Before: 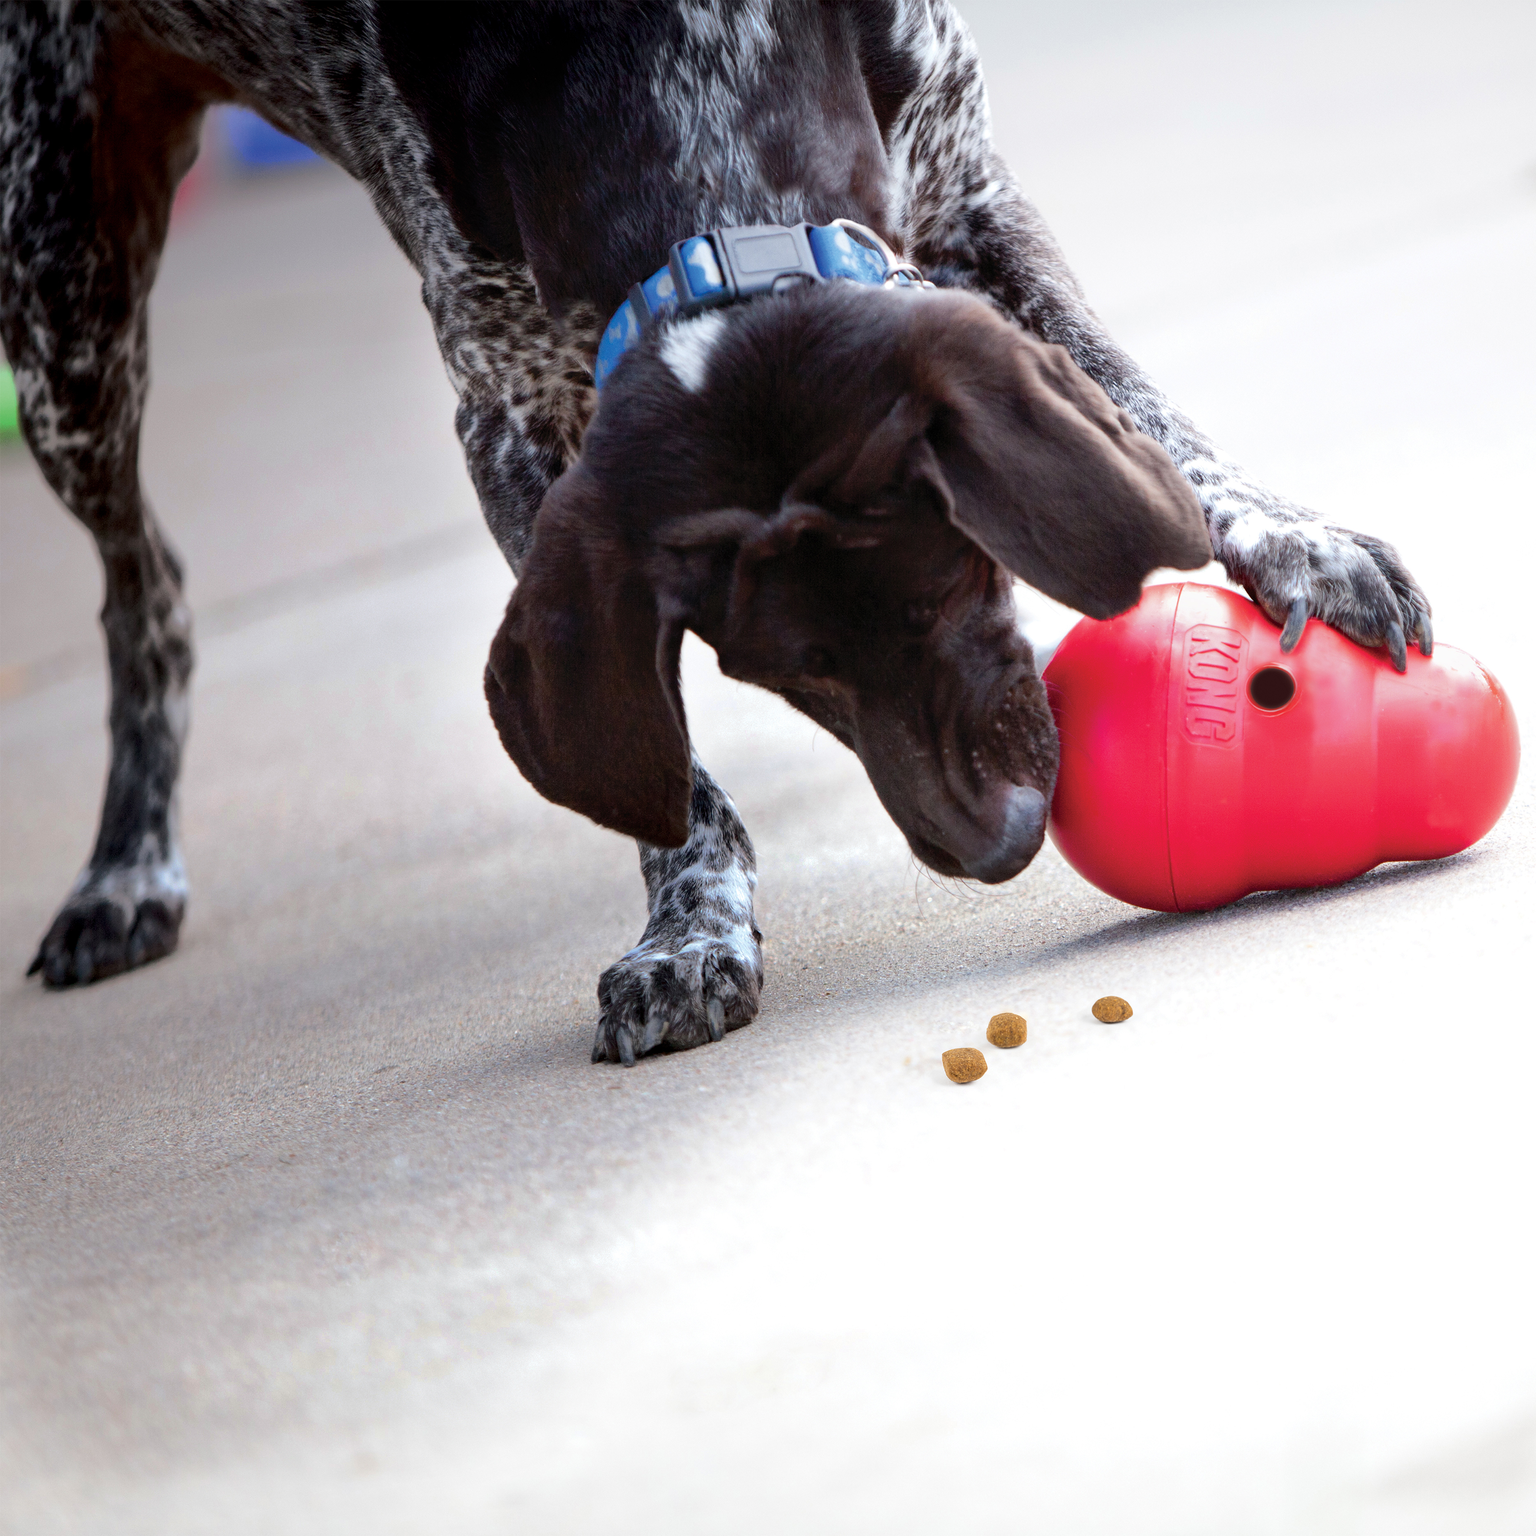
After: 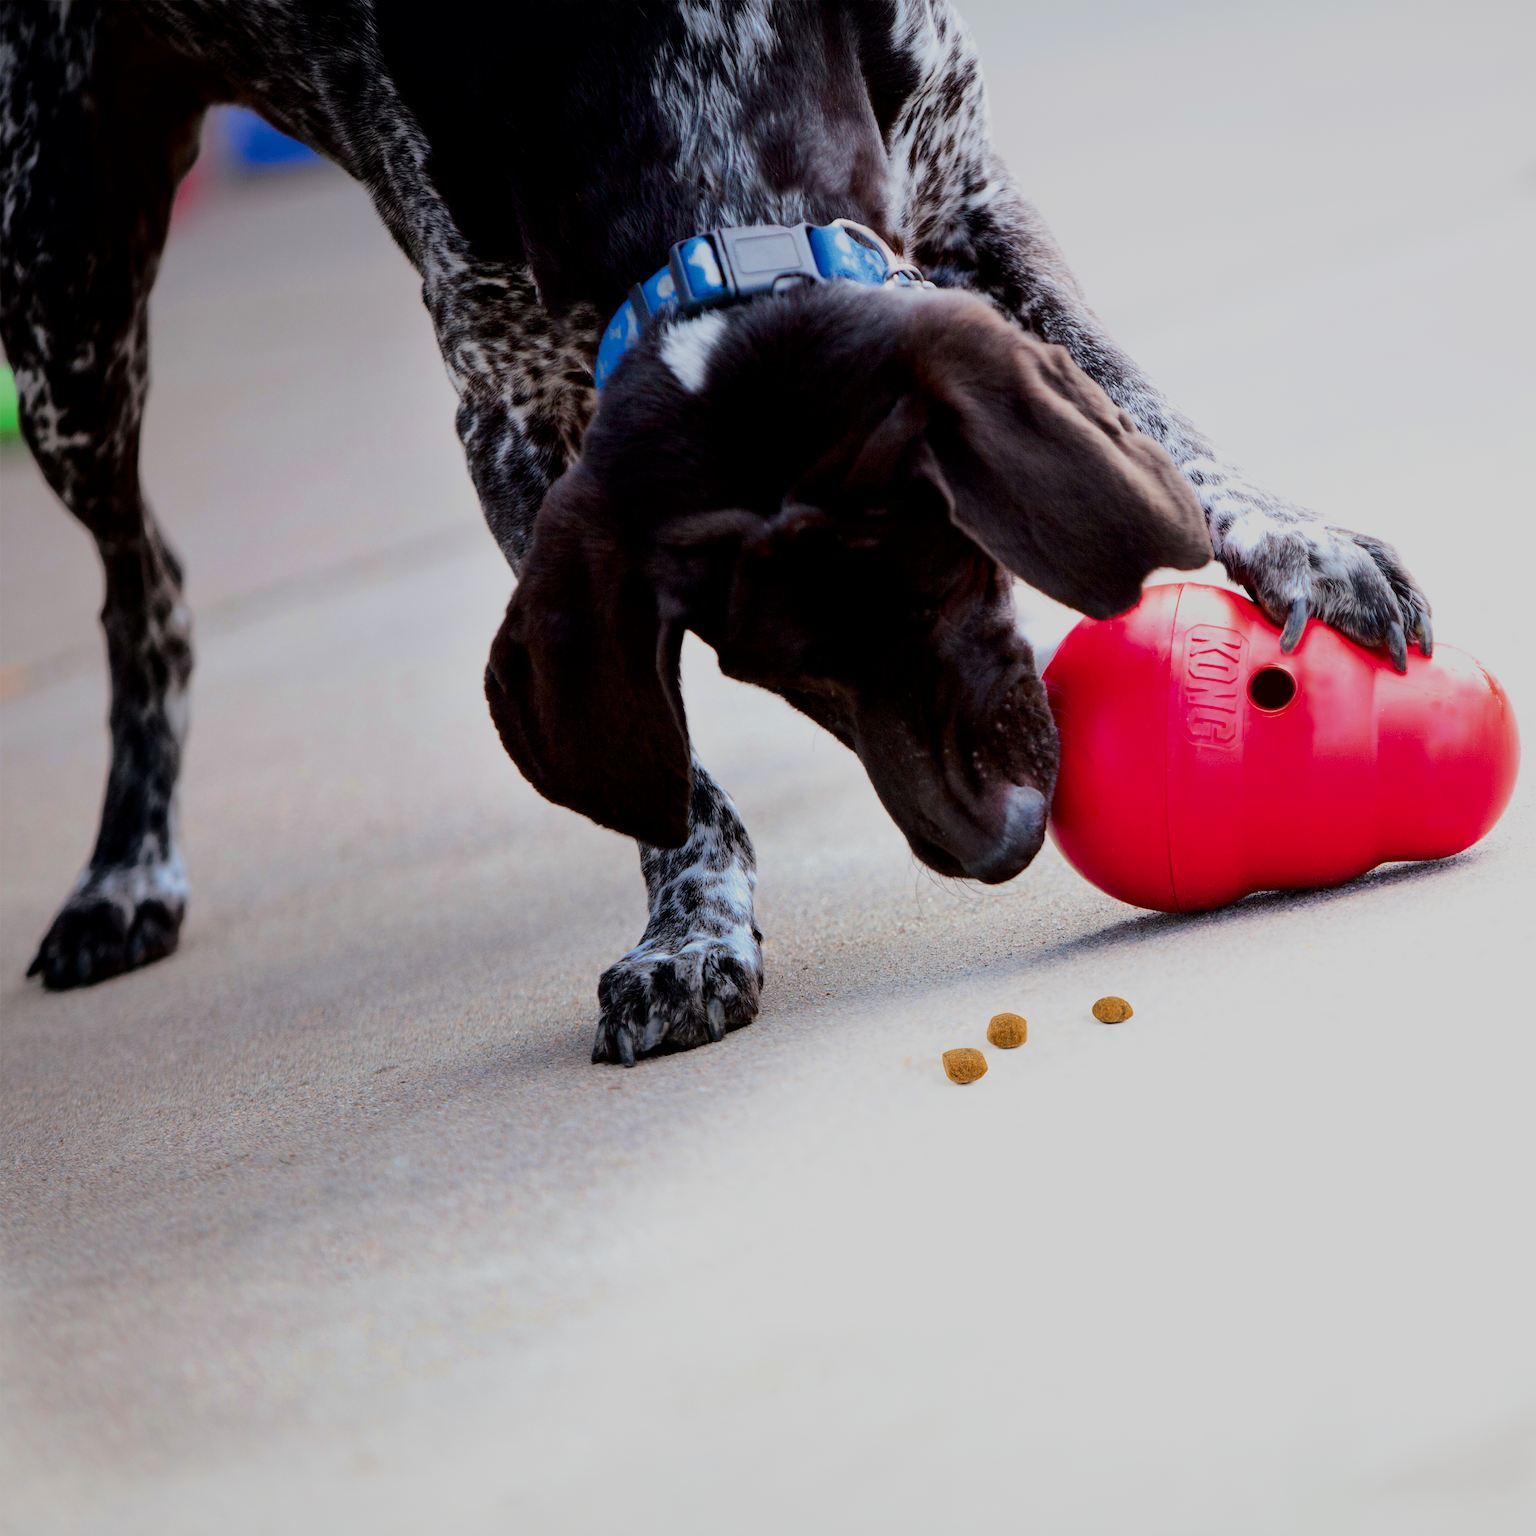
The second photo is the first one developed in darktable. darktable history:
contrast brightness saturation: contrast 0.121, brightness -0.115, saturation 0.198
filmic rgb: black relative exposure -9.17 EV, white relative exposure 6.78 EV, hardness 3.07, contrast 1.052, color science v6 (2022)
